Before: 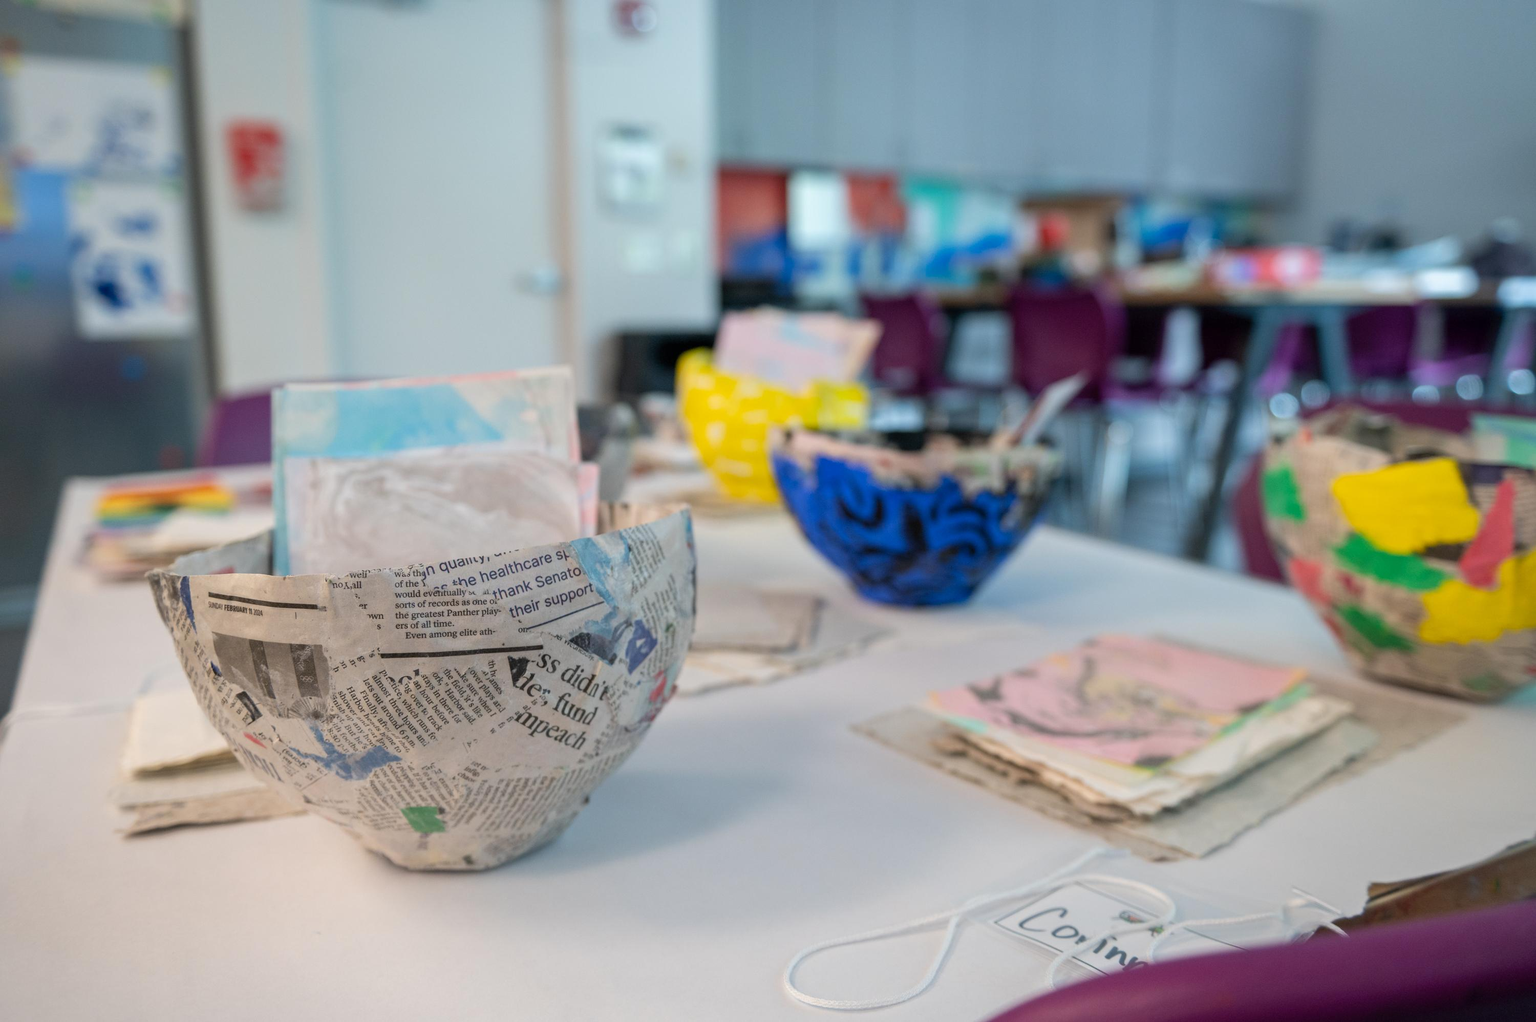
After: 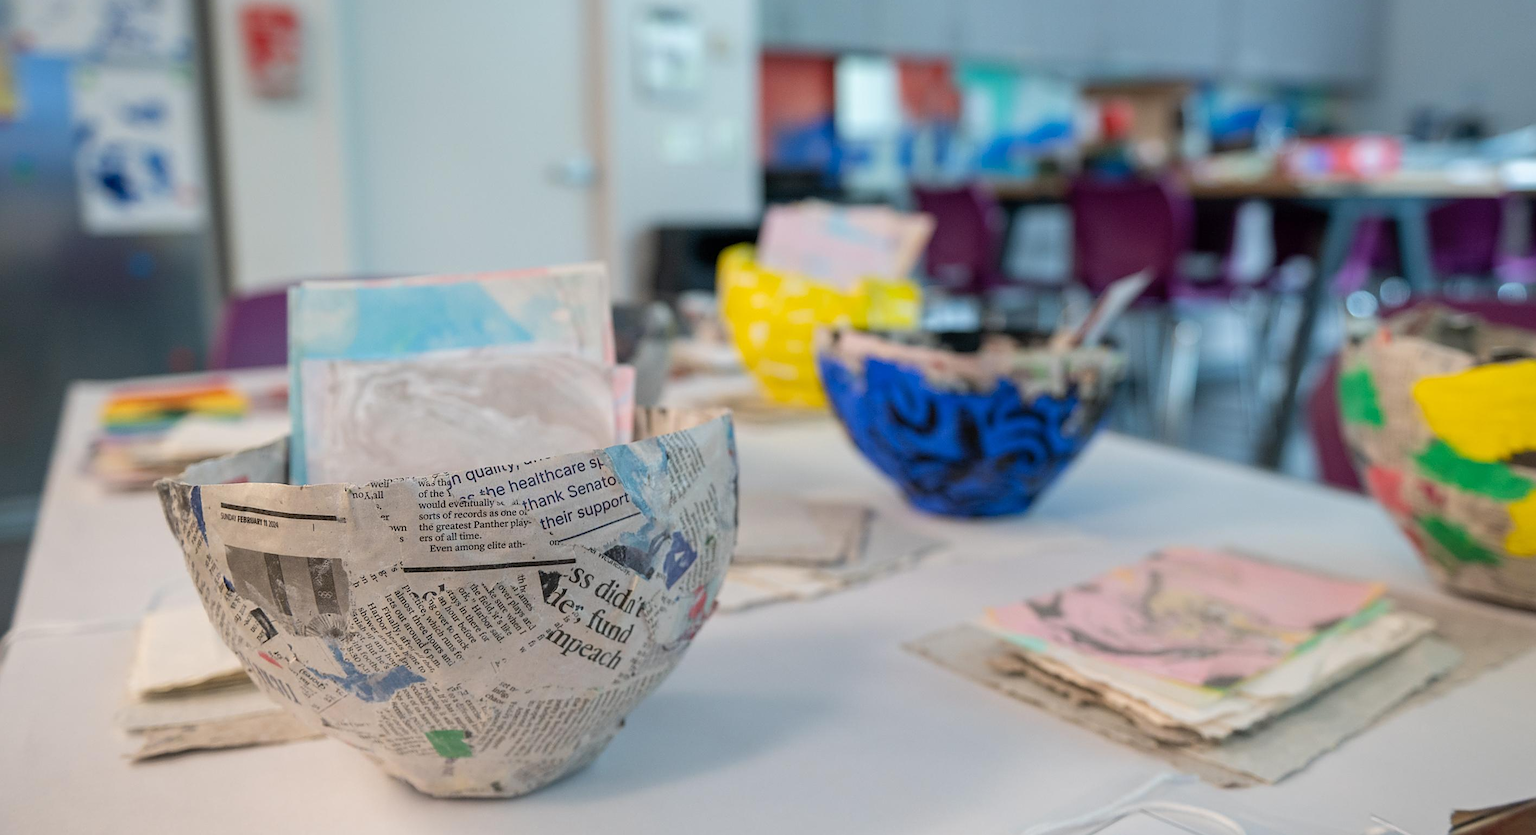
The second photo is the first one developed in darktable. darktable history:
sharpen: on, module defaults
crop and rotate: angle 0.03°, top 11.643%, right 5.651%, bottom 11.189%
